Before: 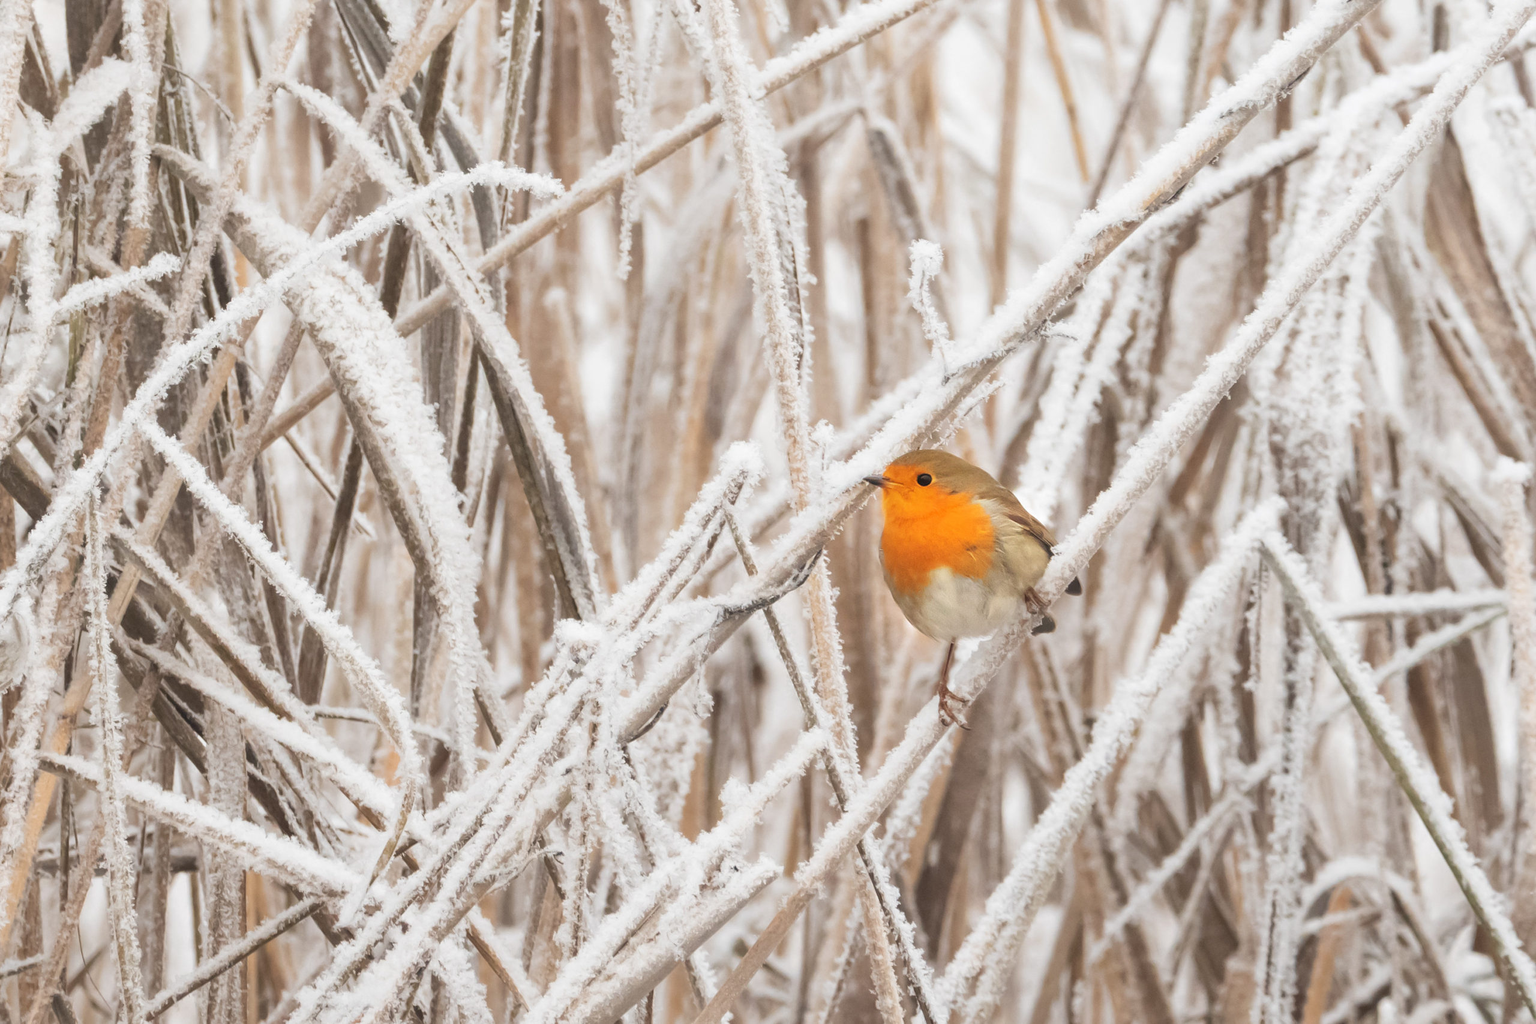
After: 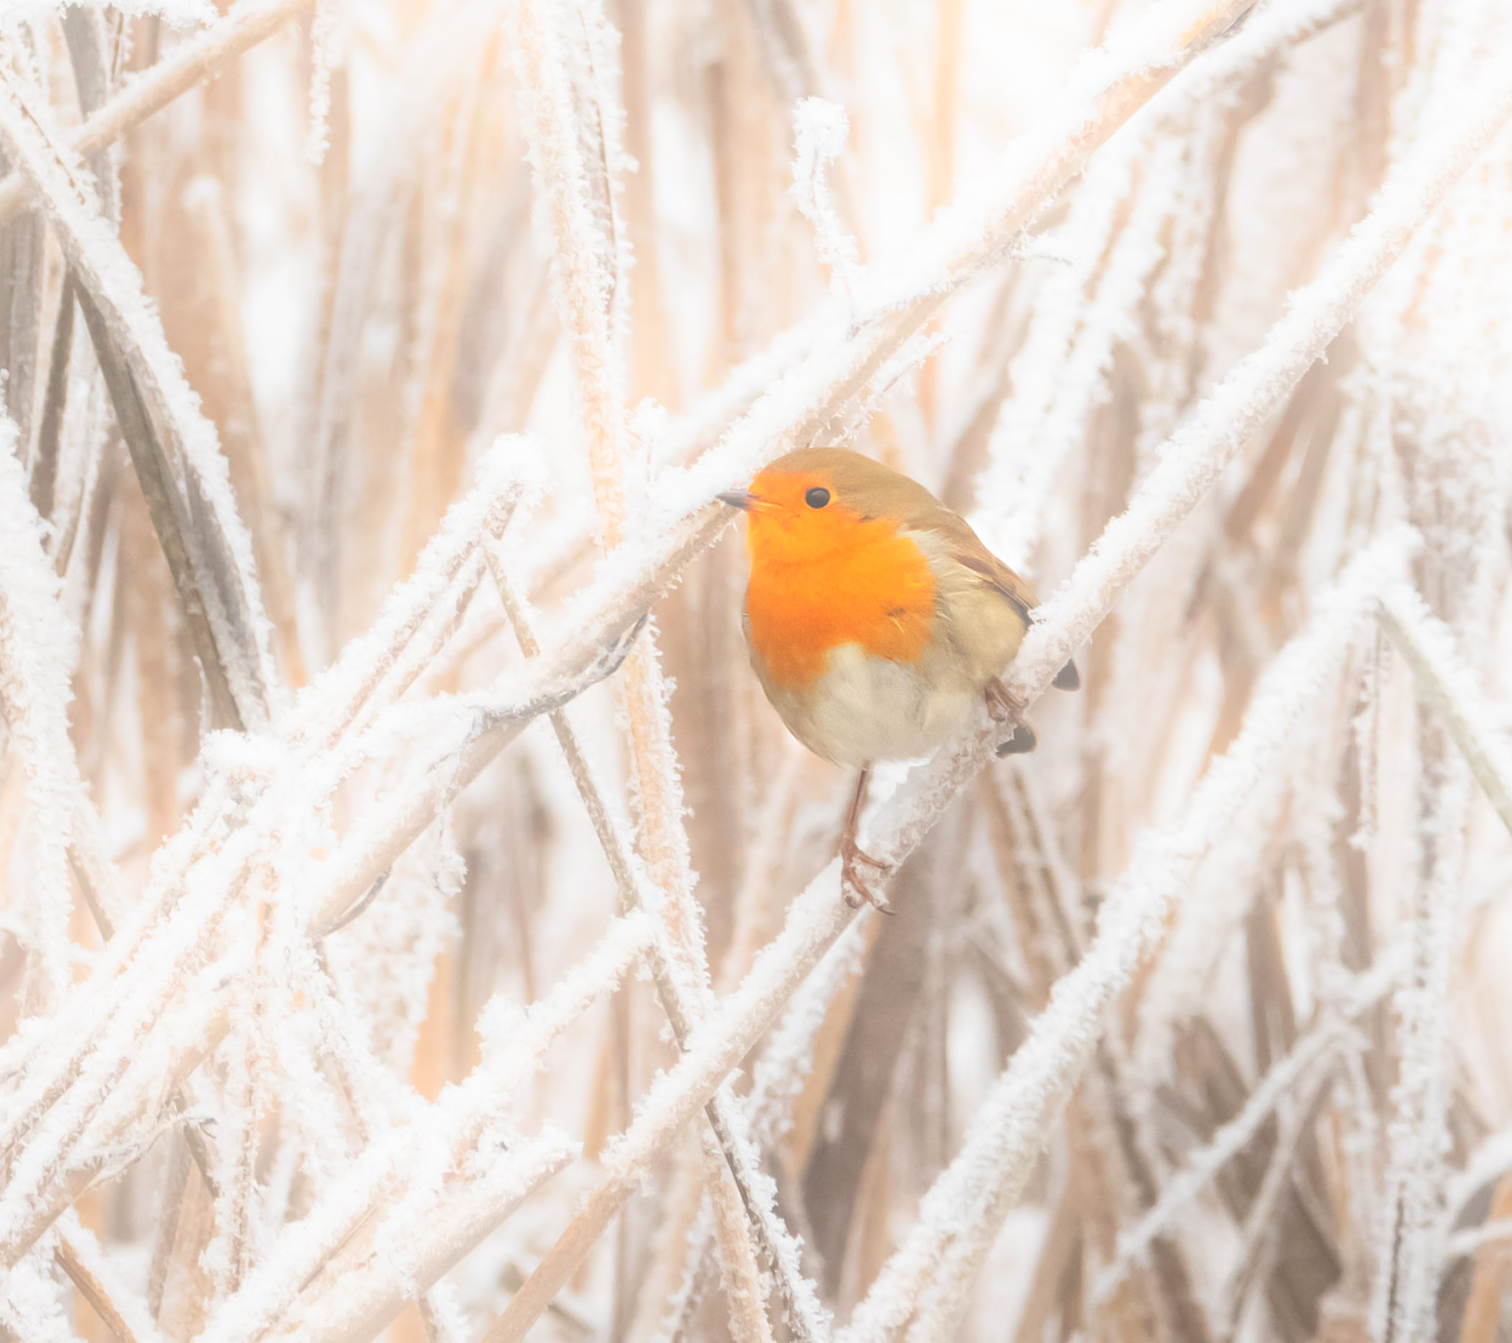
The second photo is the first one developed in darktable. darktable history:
crop and rotate: left 28.256%, top 17.734%, right 12.656%, bottom 3.573%
bloom: threshold 82.5%, strength 16.25%
